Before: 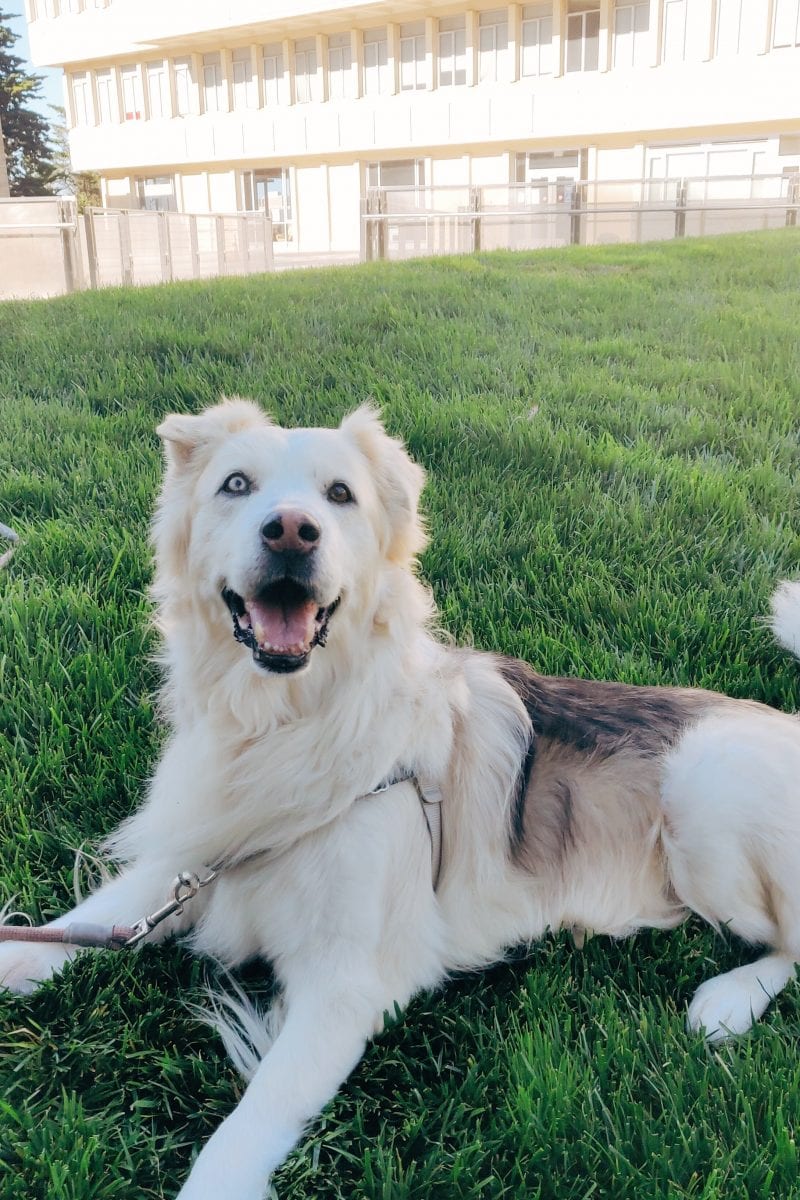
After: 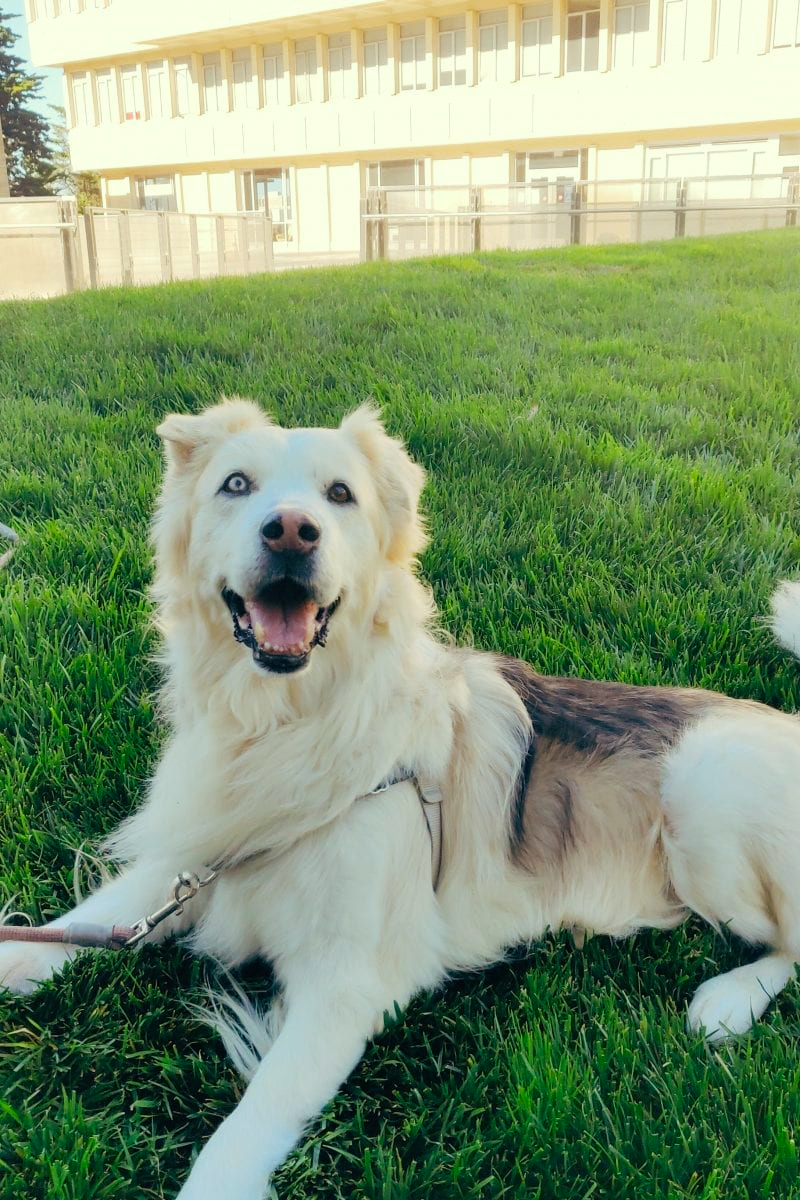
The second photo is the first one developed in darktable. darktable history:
color balance rgb: perceptual saturation grading › global saturation 20%, global vibrance 20%
tone equalizer: on, module defaults
color correction: highlights a* -5.94, highlights b* 11.19
